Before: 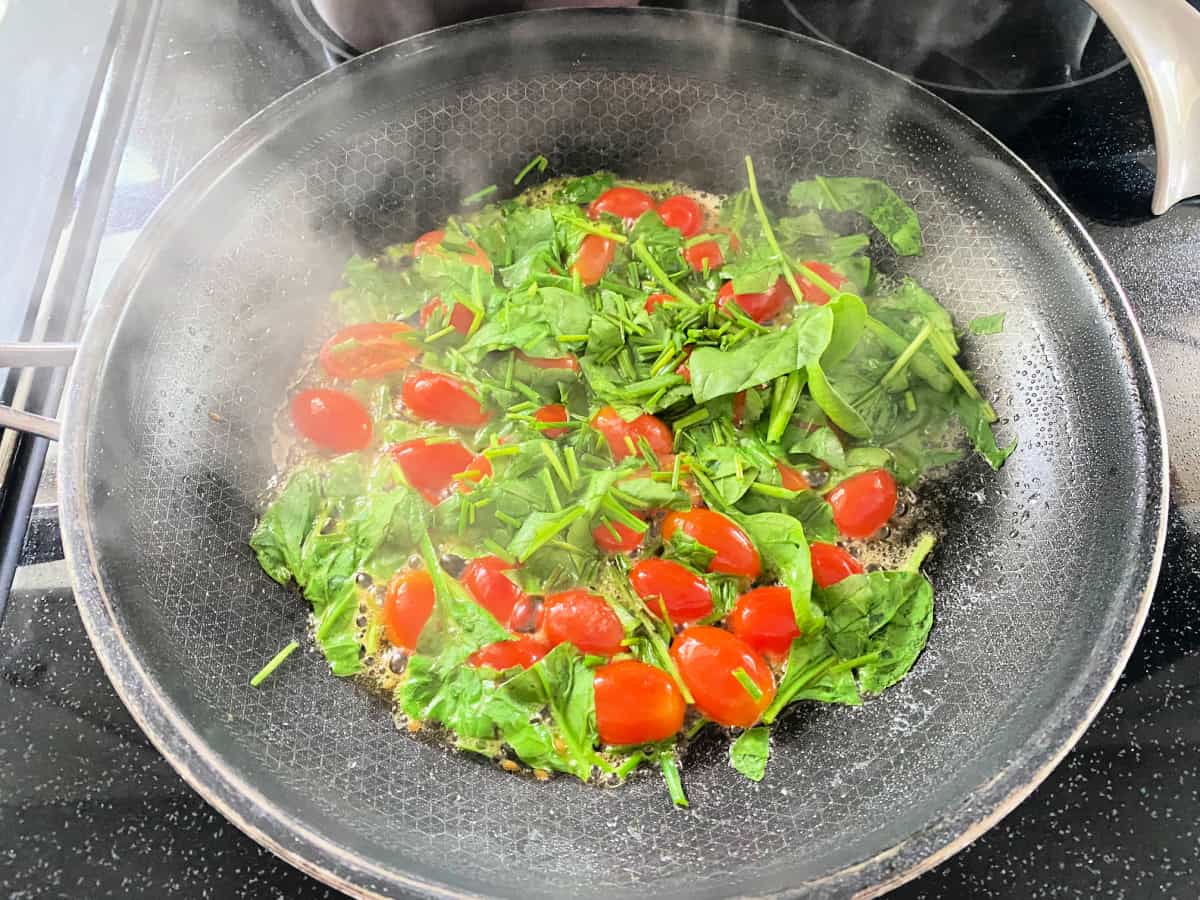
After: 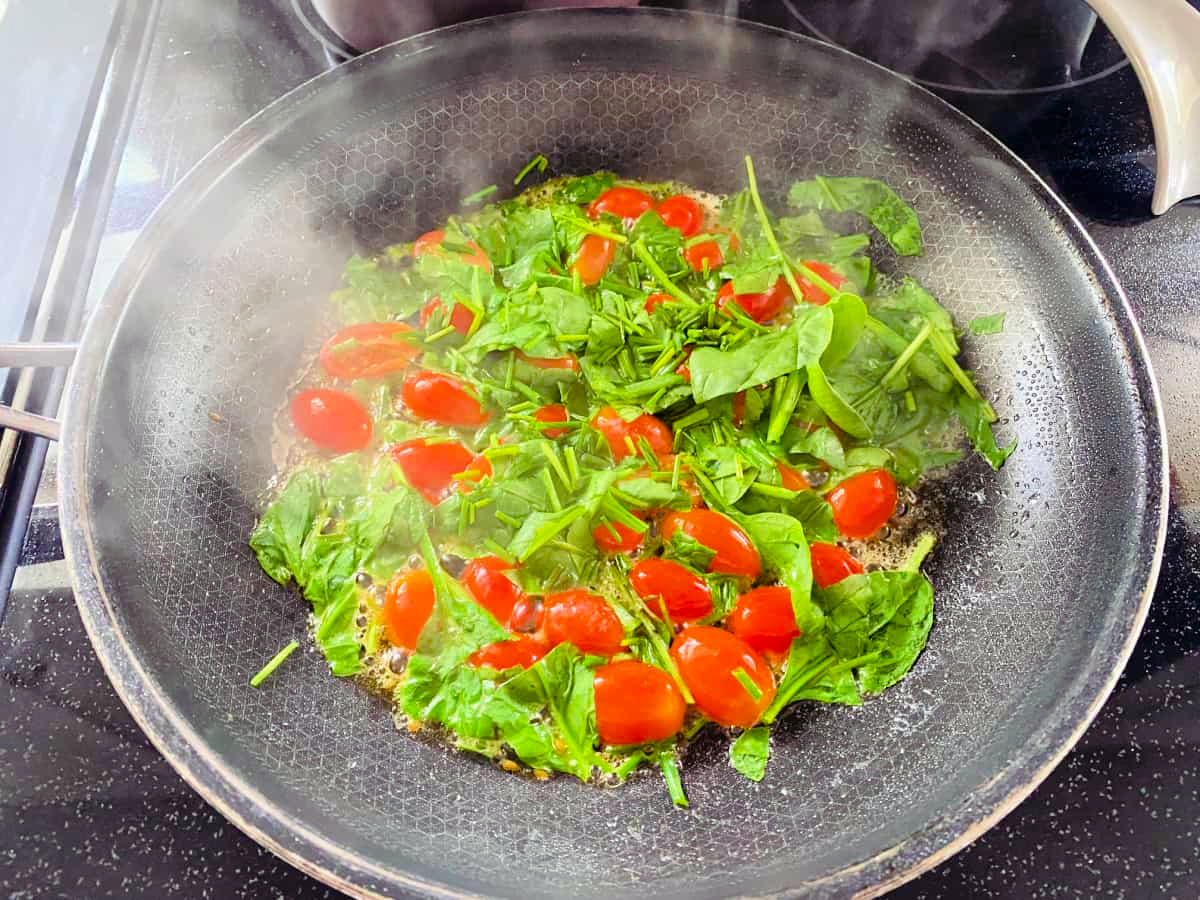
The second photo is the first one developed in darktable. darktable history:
color balance rgb: shadows lift › luminance 0.651%, shadows lift › chroma 6.782%, shadows lift › hue 300.31°, perceptual saturation grading › global saturation 27.417%, perceptual saturation grading › highlights -27.683%, perceptual saturation grading › mid-tones 15.781%, perceptual saturation grading › shadows 34.341%, global vibrance 24.959%
